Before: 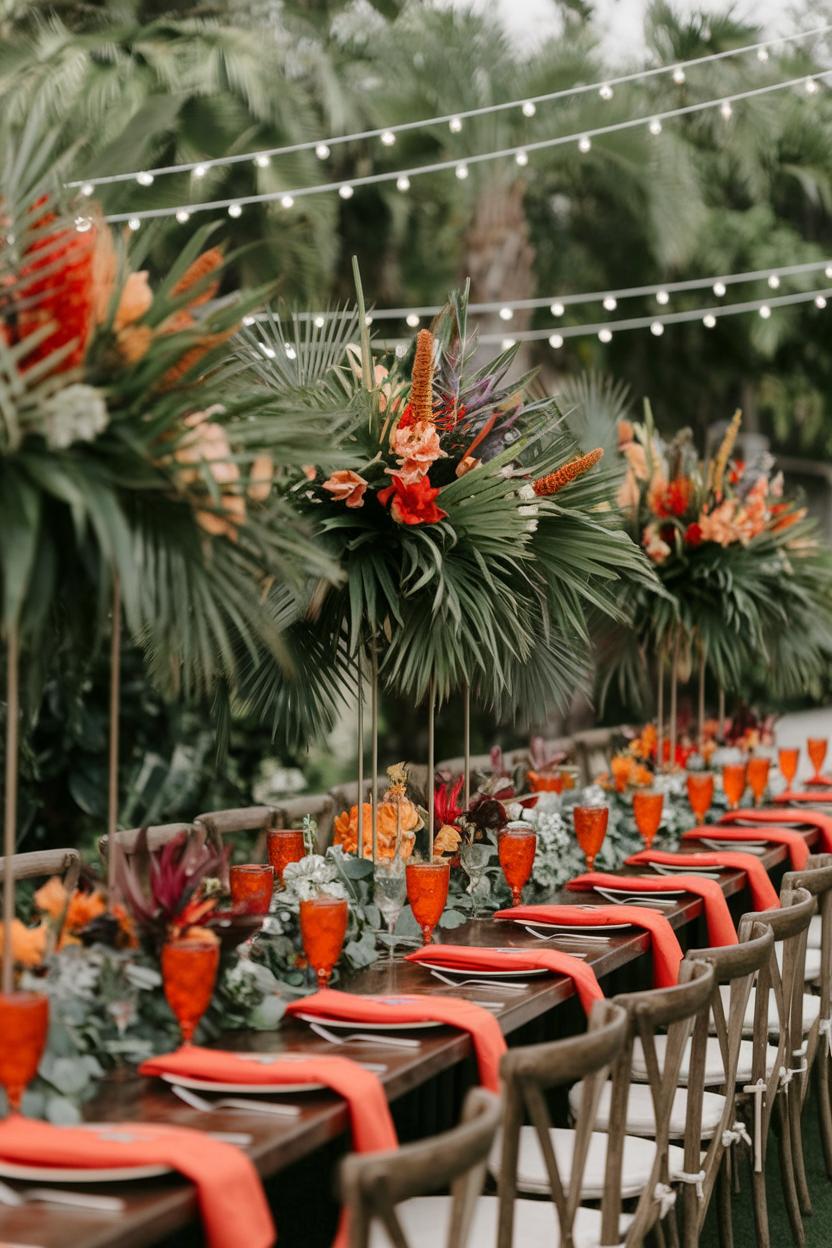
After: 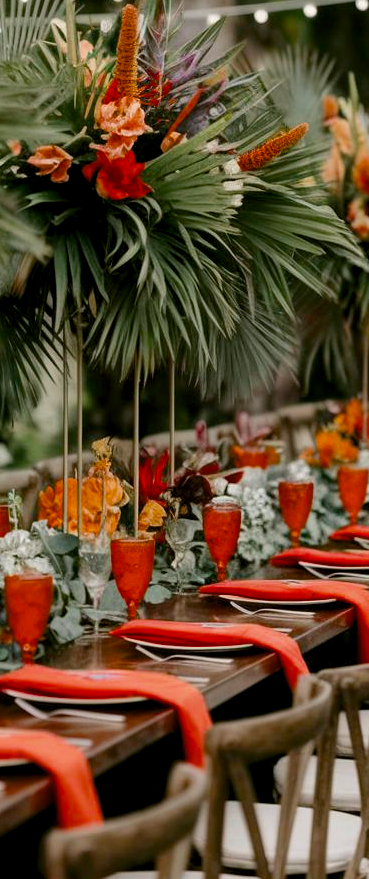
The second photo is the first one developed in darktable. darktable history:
color balance rgb: global offset › luminance -0.486%, perceptual saturation grading › global saturation 17.935%, saturation formula JzAzBz (2021)
crop: left 35.545%, top 26.075%, right 20.029%, bottom 3.433%
